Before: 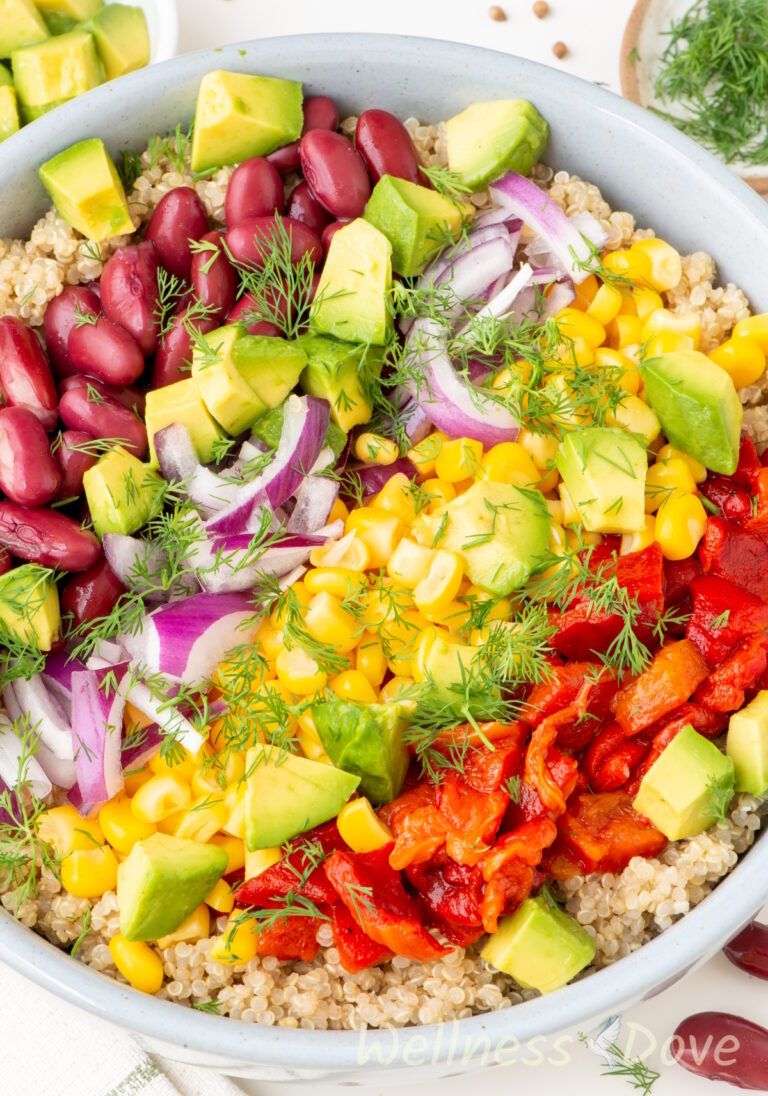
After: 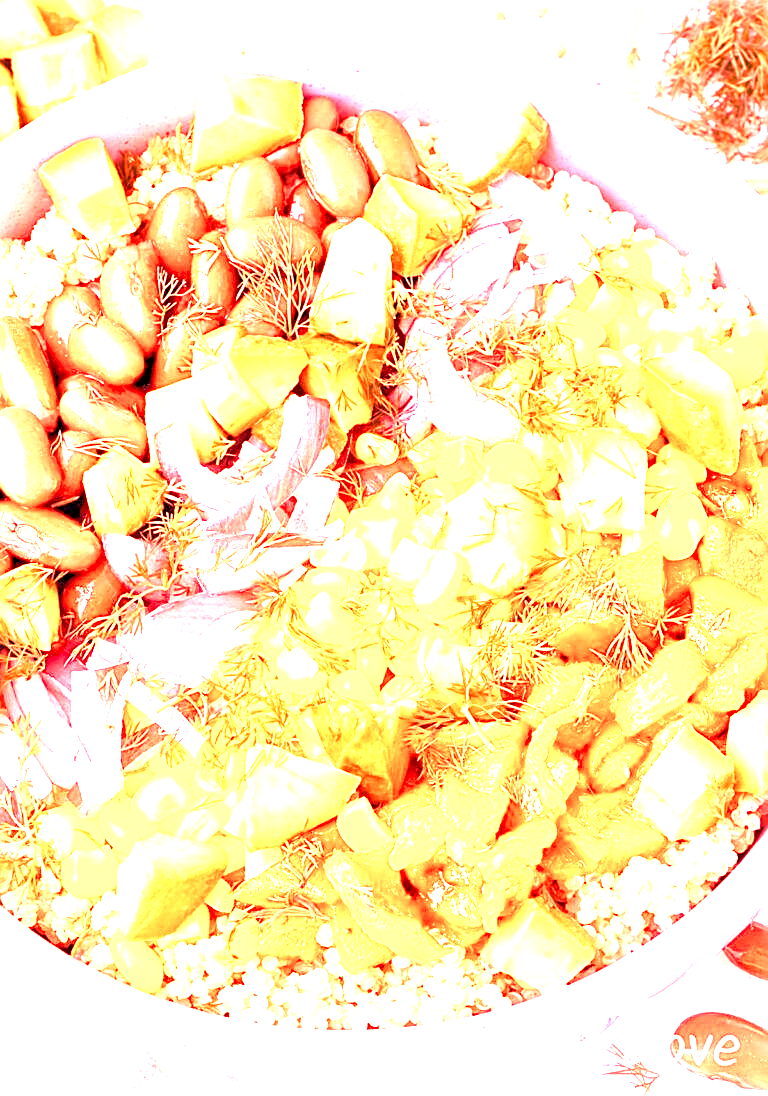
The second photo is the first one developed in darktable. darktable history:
sharpen: on, module defaults
white balance: red 4.26, blue 1.802
tone equalizer: -7 EV 0.15 EV, -6 EV 0.6 EV, -5 EV 1.15 EV, -4 EV 1.33 EV, -3 EV 1.15 EV, -2 EV 0.6 EV, -1 EV 0.15 EV, mask exposure compensation -0.5 EV
velvia: strength 45%
